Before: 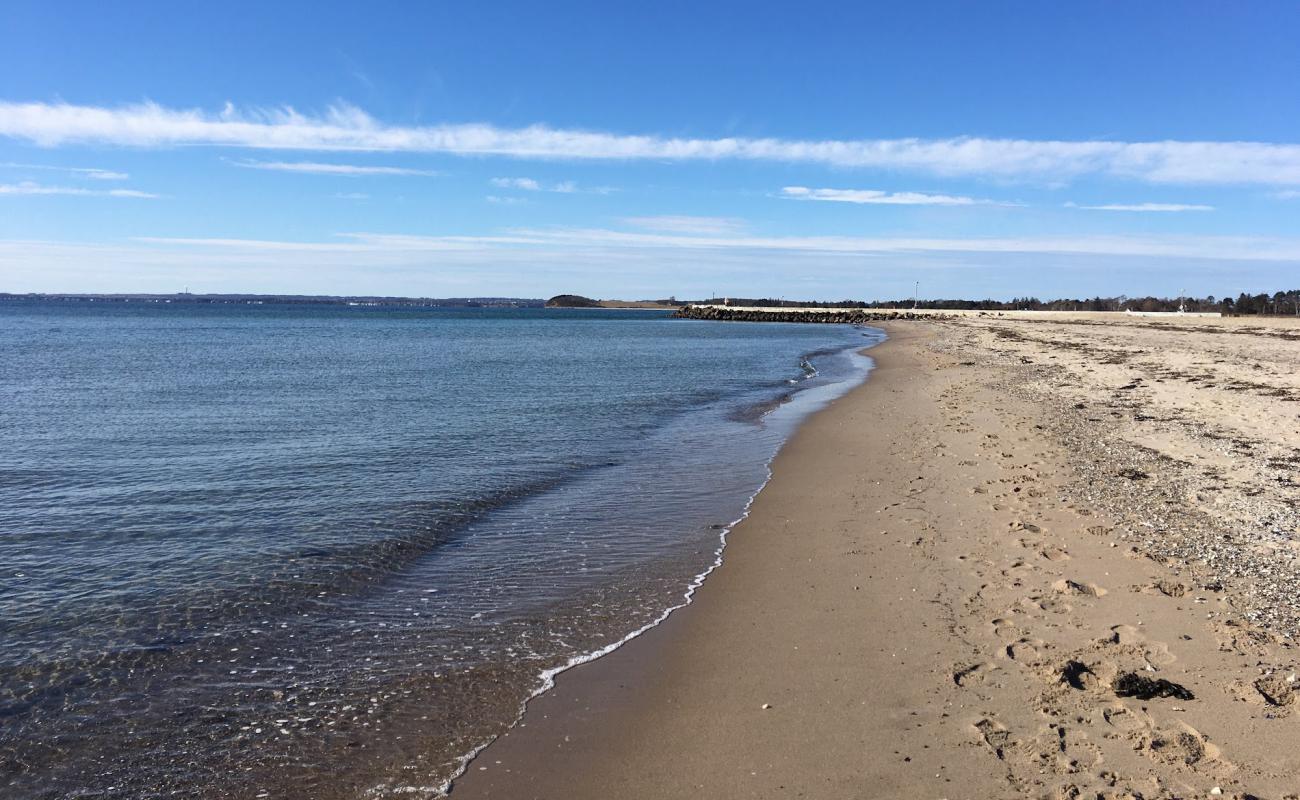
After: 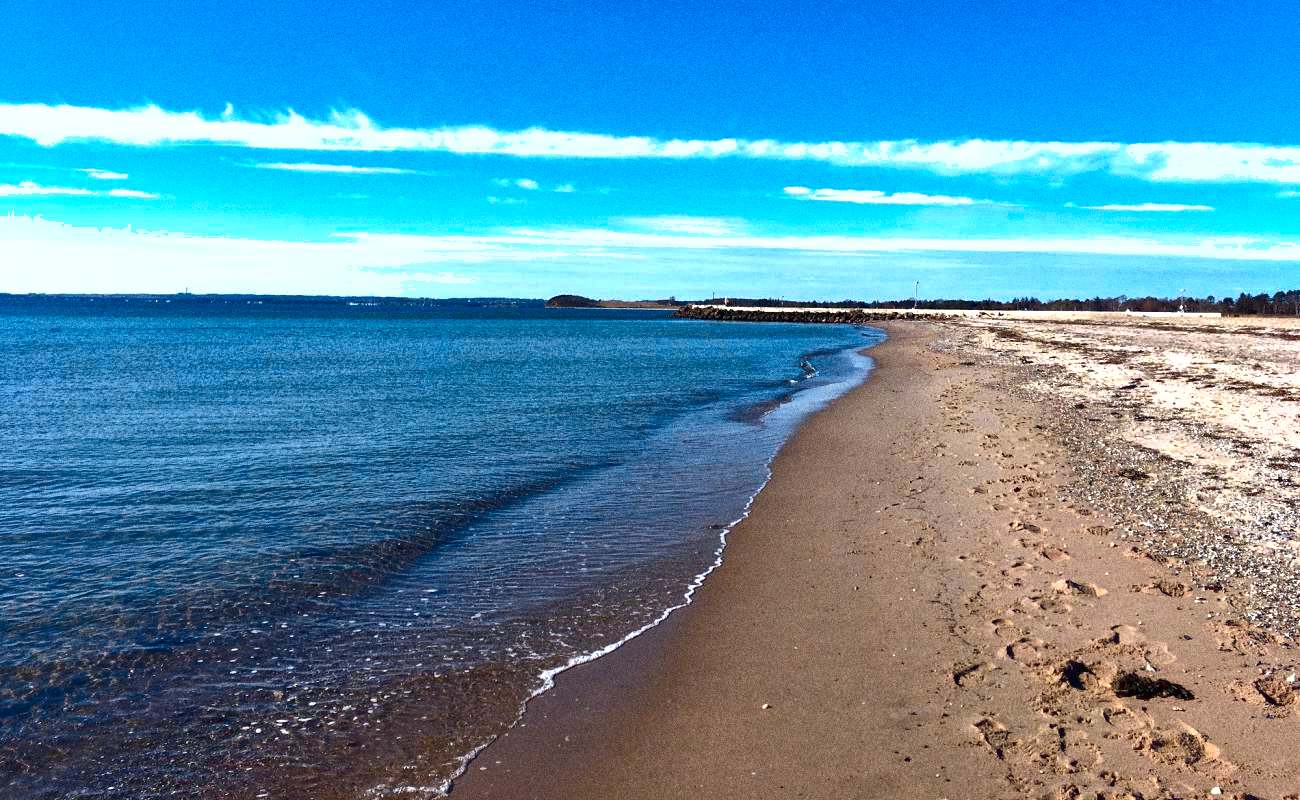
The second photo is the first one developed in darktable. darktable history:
grain: coarseness 0.09 ISO, strength 40%
base curve: exposure shift 0, preserve colors none
color zones: curves: ch1 [(0.235, 0.558) (0.75, 0.5)]; ch2 [(0.25, 0.462) (0.749, 0.457)], mix 40.67%
levels: levels [0, 0.394, 0.787]
white balance: red 0.984, blue 1.059
contrast brightness saturation: contrast 0.1, brightness -0.26, saturation 0.14
shadows and highlights: on, module defaults
